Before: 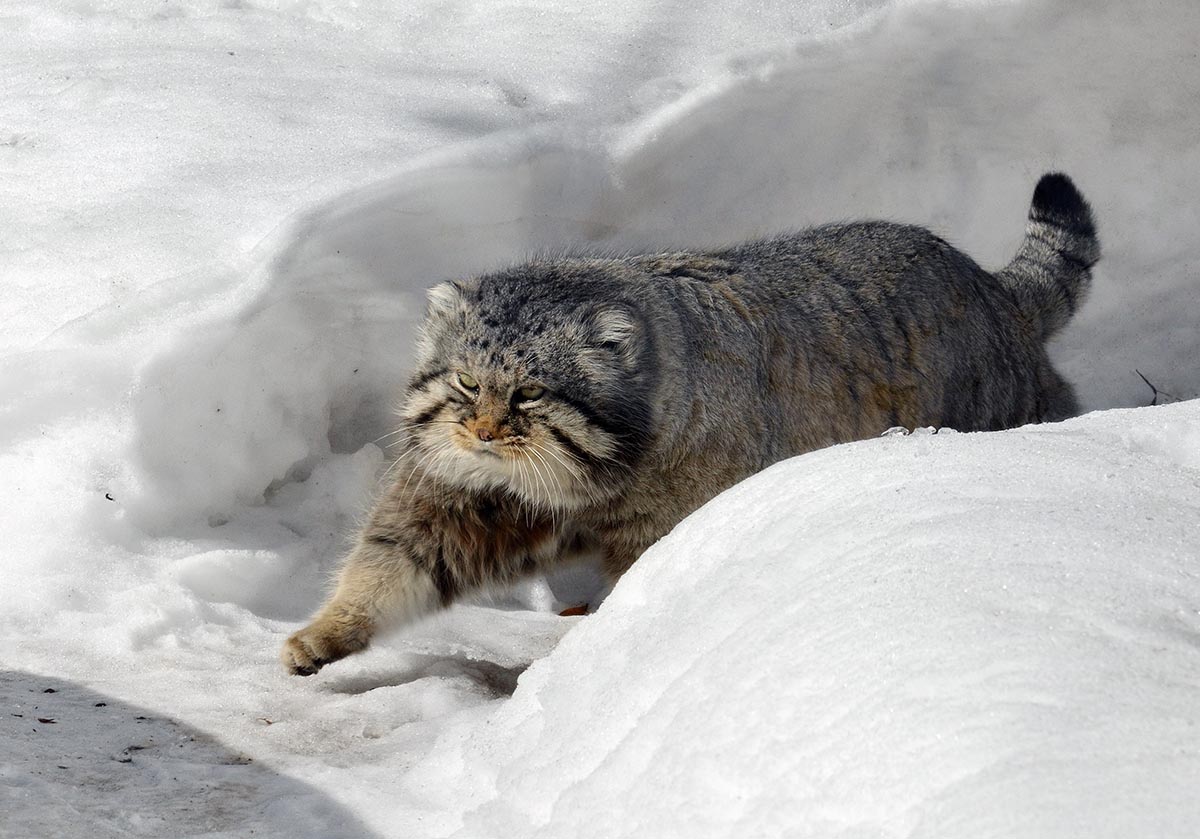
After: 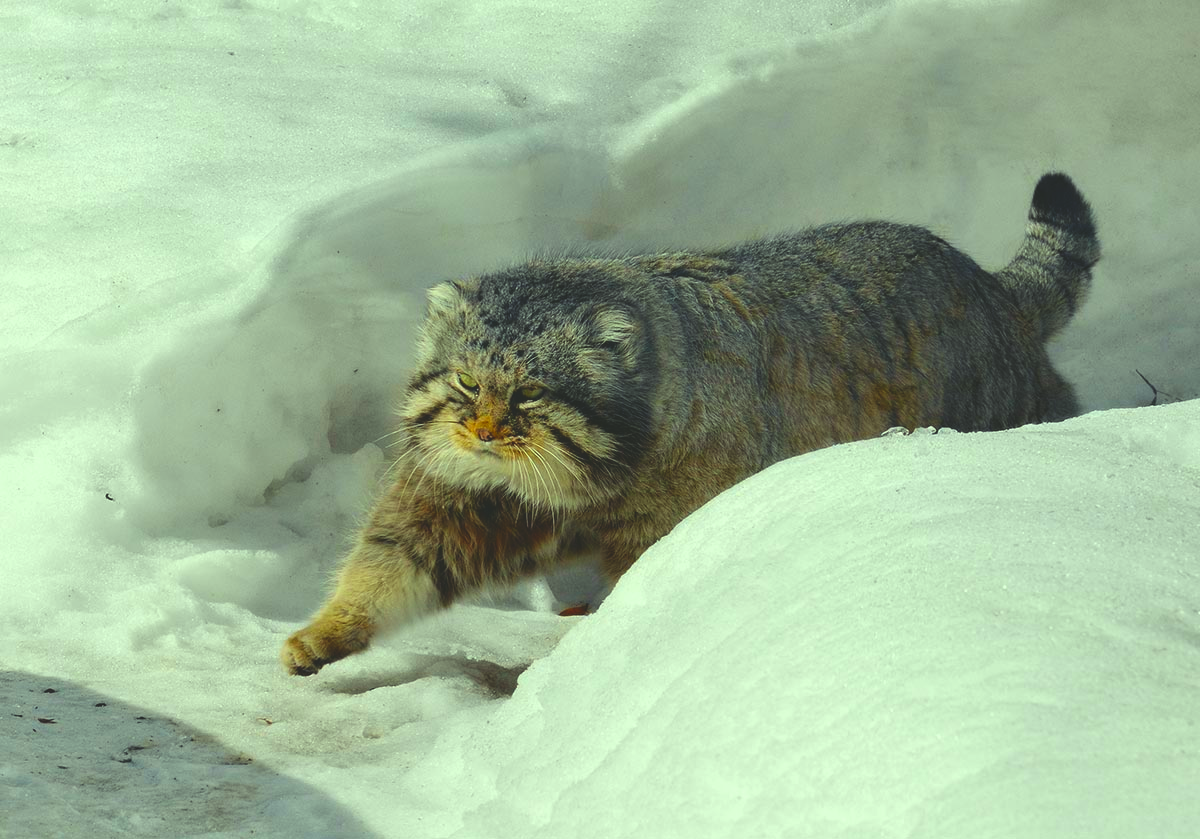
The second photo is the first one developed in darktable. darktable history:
color correction: highlights a* -10.89, highlights b* 9.84, saturation 1.71
exposure: black level correction -0.022, exposure -0.035 EV, compensate exposure bias true, compensate highlight preservation false
